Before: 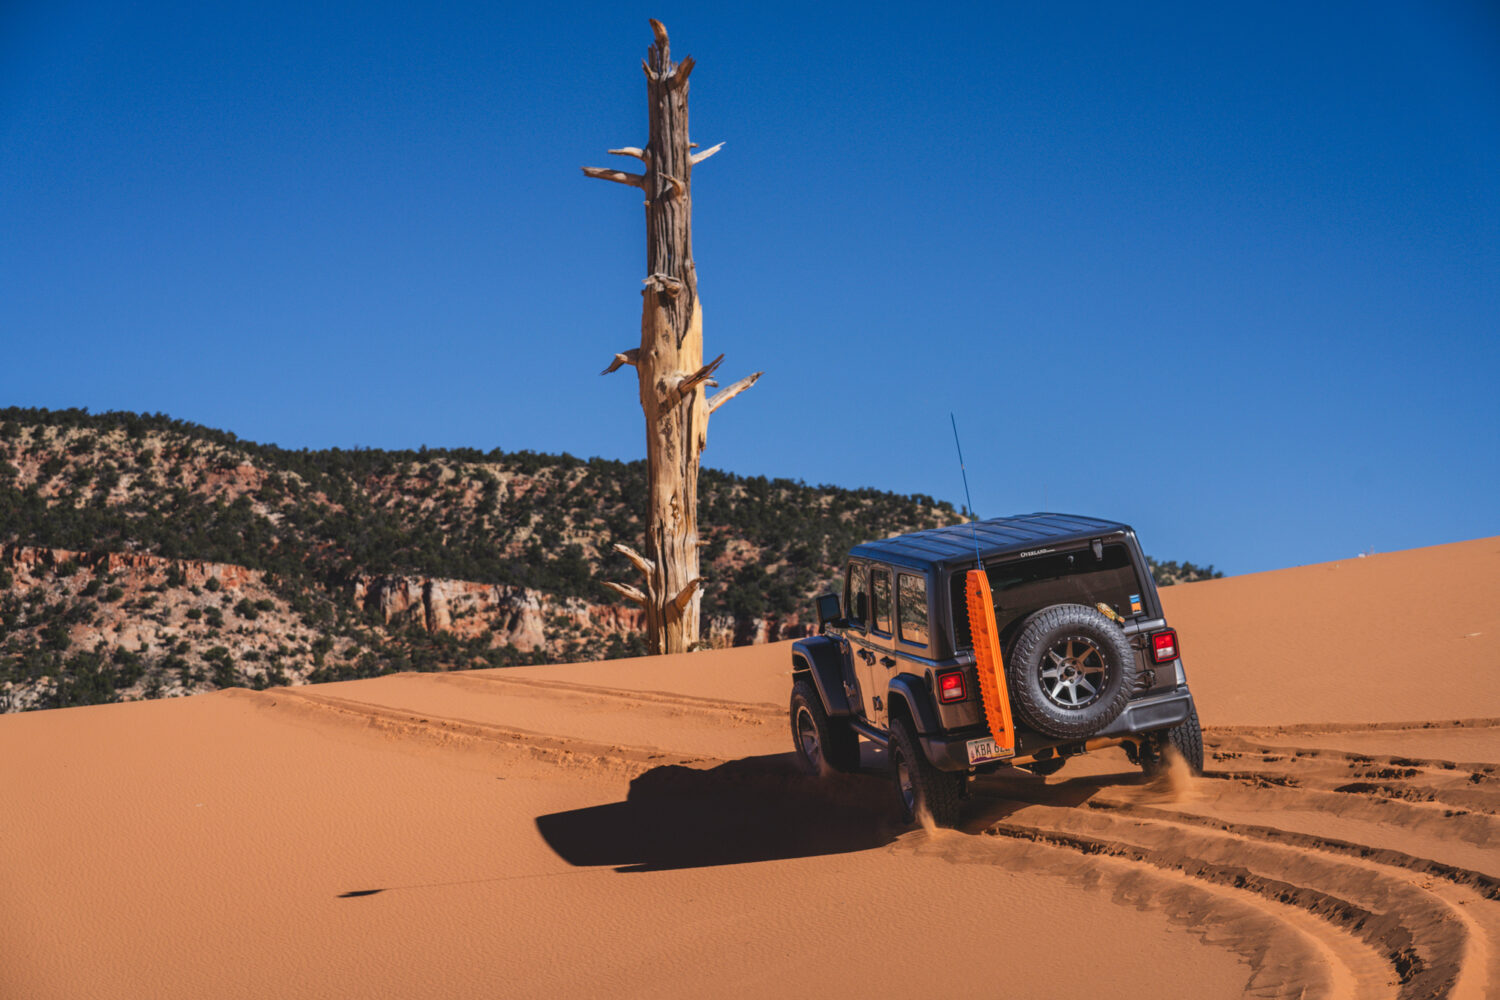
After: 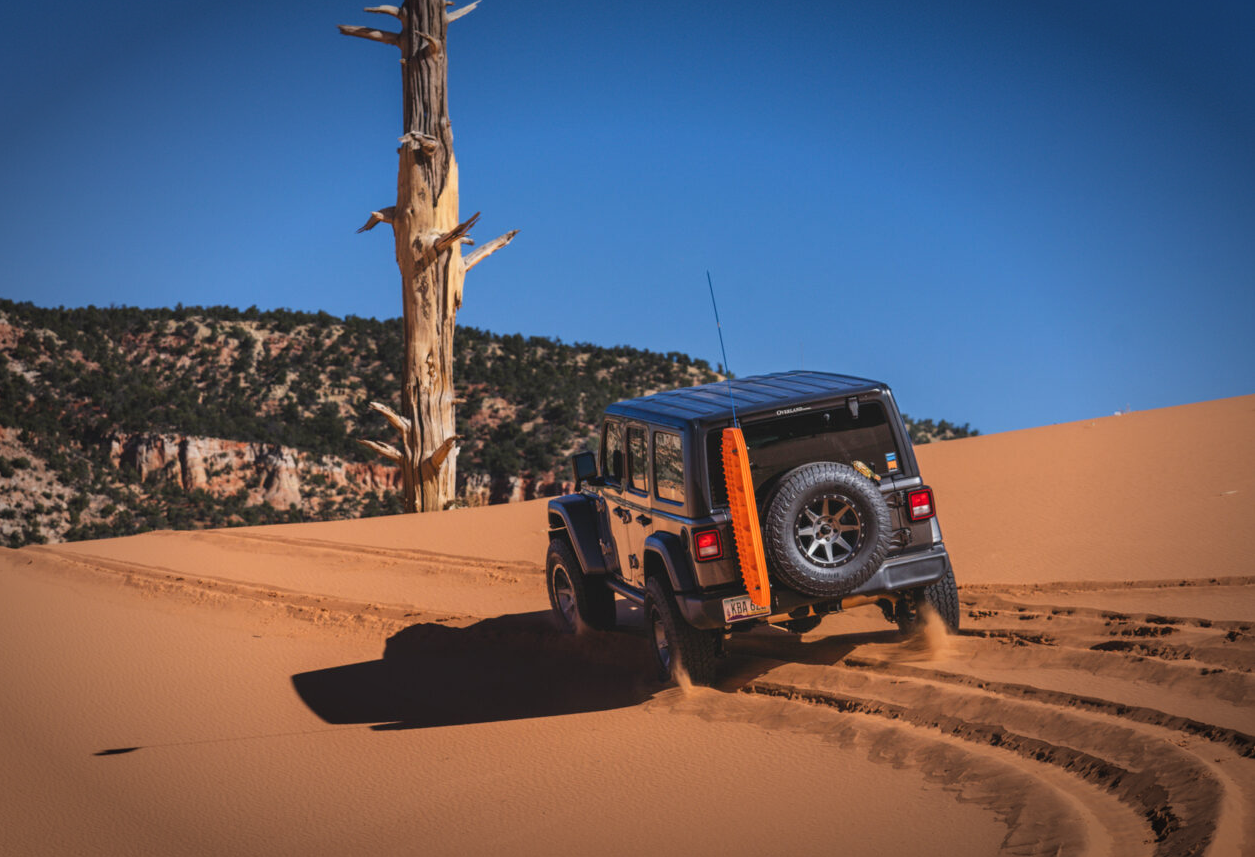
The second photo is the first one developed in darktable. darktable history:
crop: left 16.315%, top 14.246%
vignetting: fall-off start 70.97%, brightness -0.584, saturation -0.118, width/height ratio 1.333
